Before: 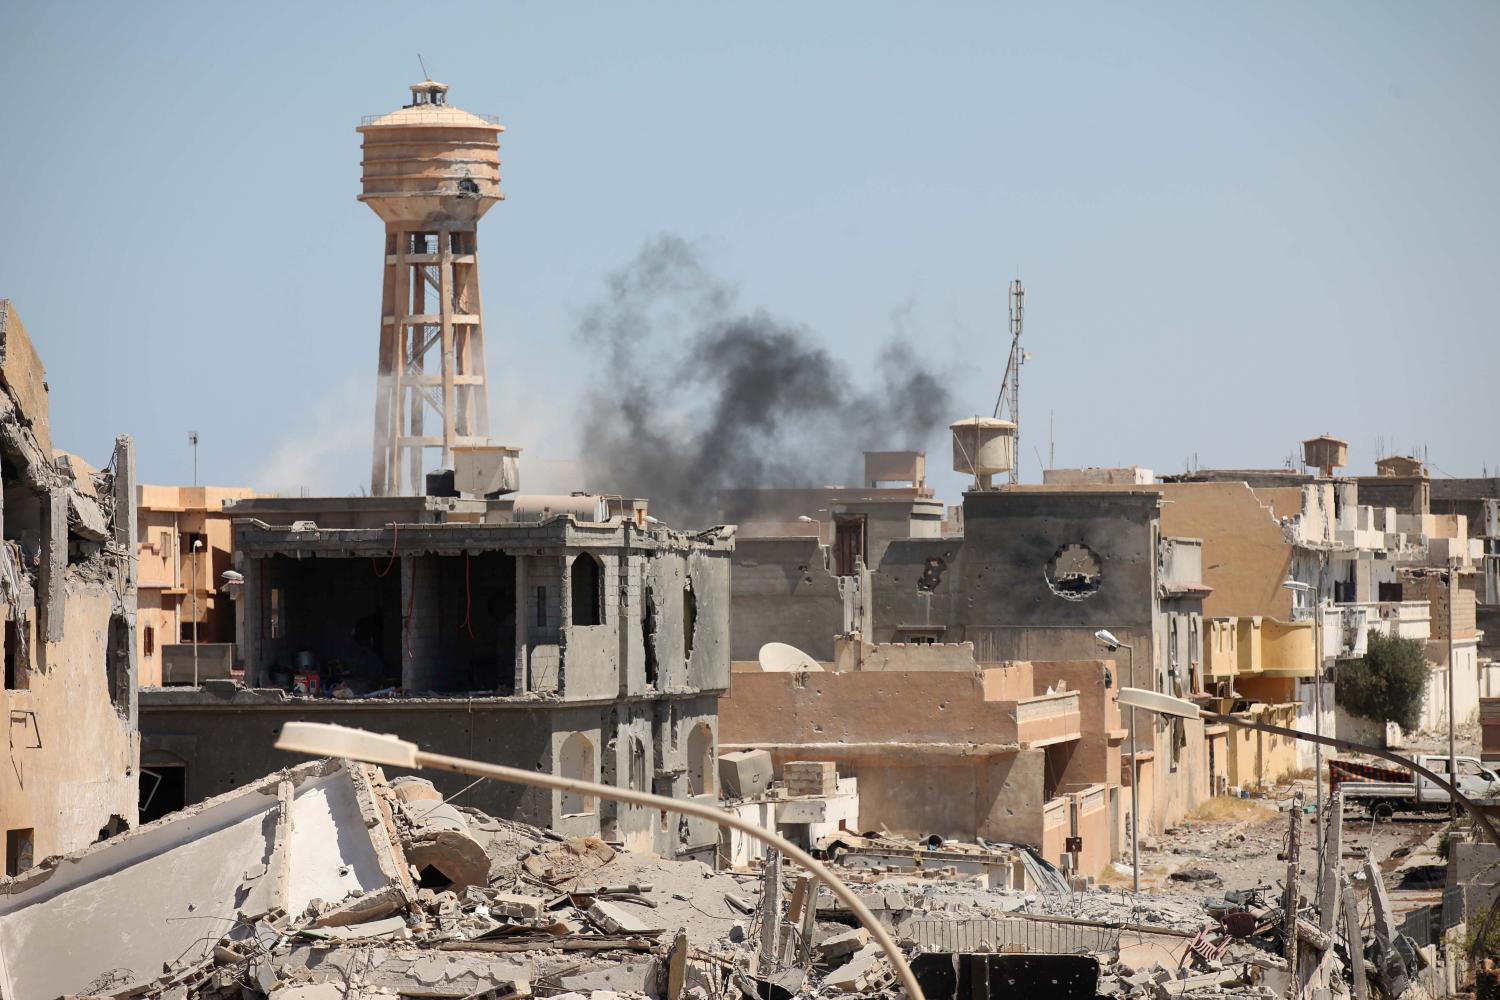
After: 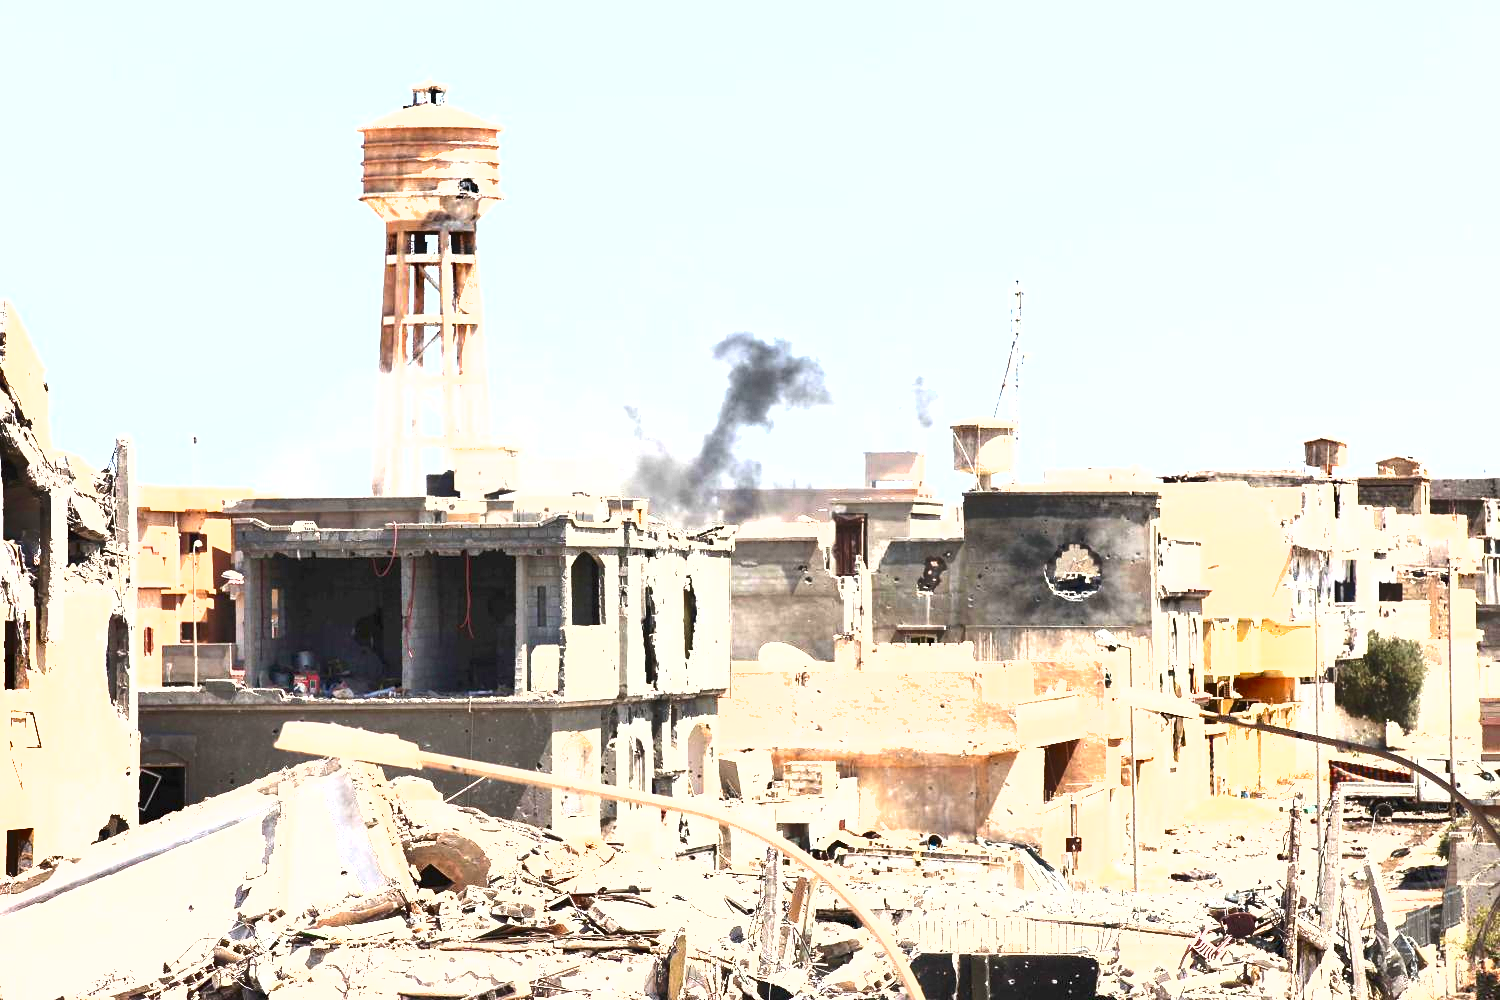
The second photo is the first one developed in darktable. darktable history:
tone equalizer: edges refinement/feathering 500, mask exposure compensation -1.57 EV, preserve details no
shadows and highlights: shadows 5.47, soften with gaussian
exposure: black level correction 0, exposure 2.416 EV, compensate highlight preservation false
levels: white 99.92%
